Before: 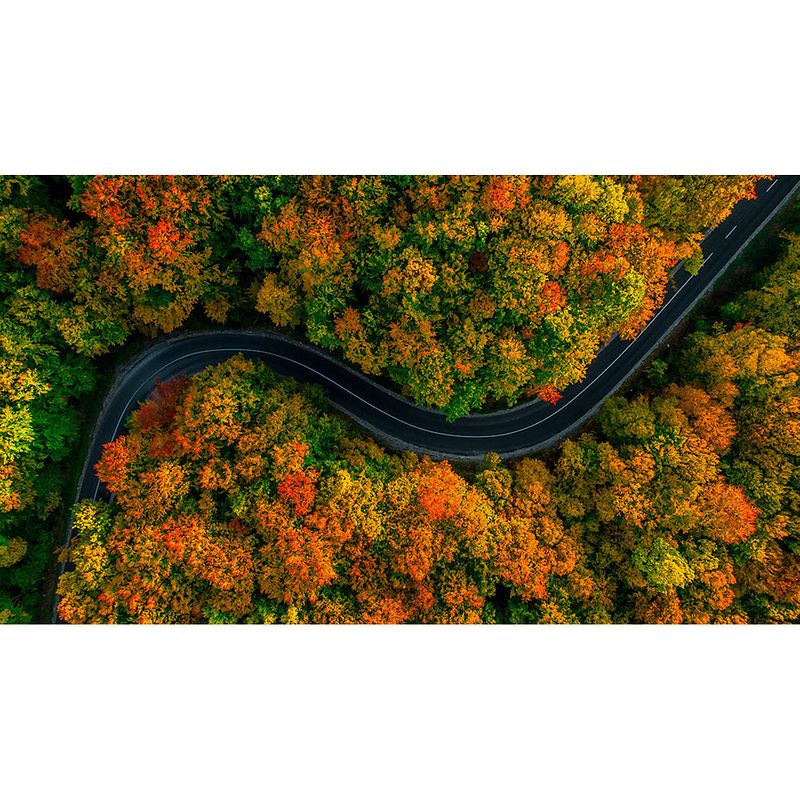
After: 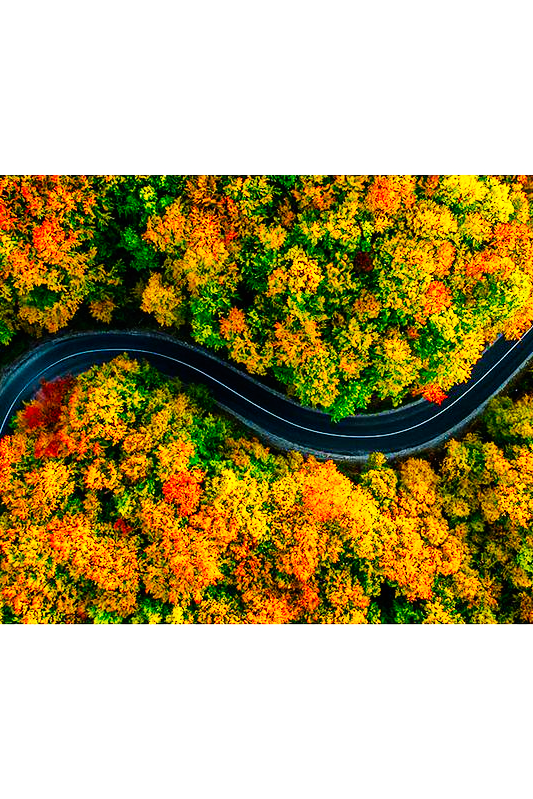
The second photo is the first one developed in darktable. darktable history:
crop and rotate: left 14.385%, right 18.948%
color balance rgb: perceptual saturation grading › global saturation 25%, perceptual brilliance grading › mid-tones 10%, perceptual brilliance grading › shadows 15%, global vibrance 20%
base curve: curves: ch0 [(0, 0) (0.007, 0.004) (0.027, 0.03) (0.046, 0.07) (0.207, 0.54) (0.442, 0.872) (0.673, 0.972) (1, 1)], preserve colors none
